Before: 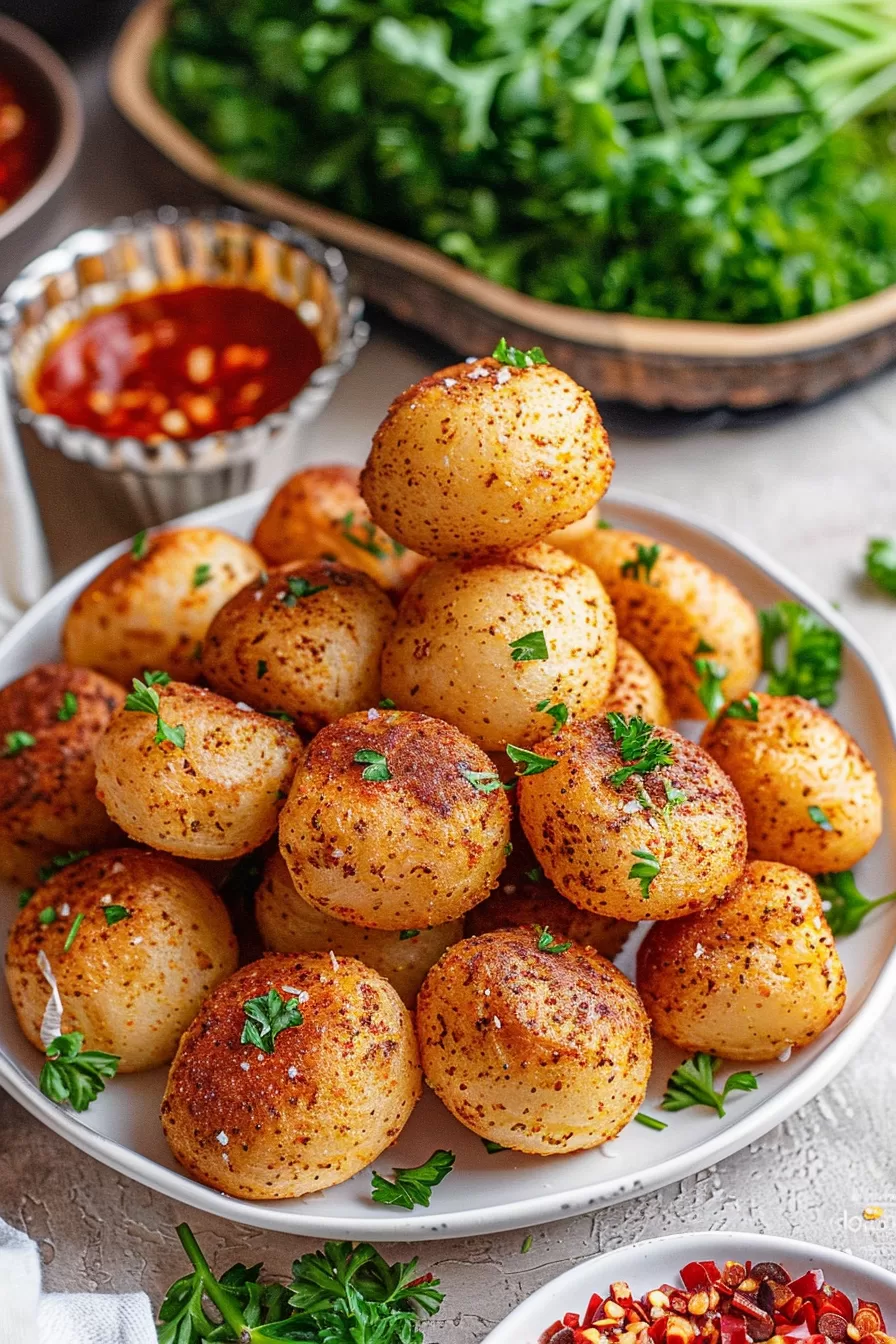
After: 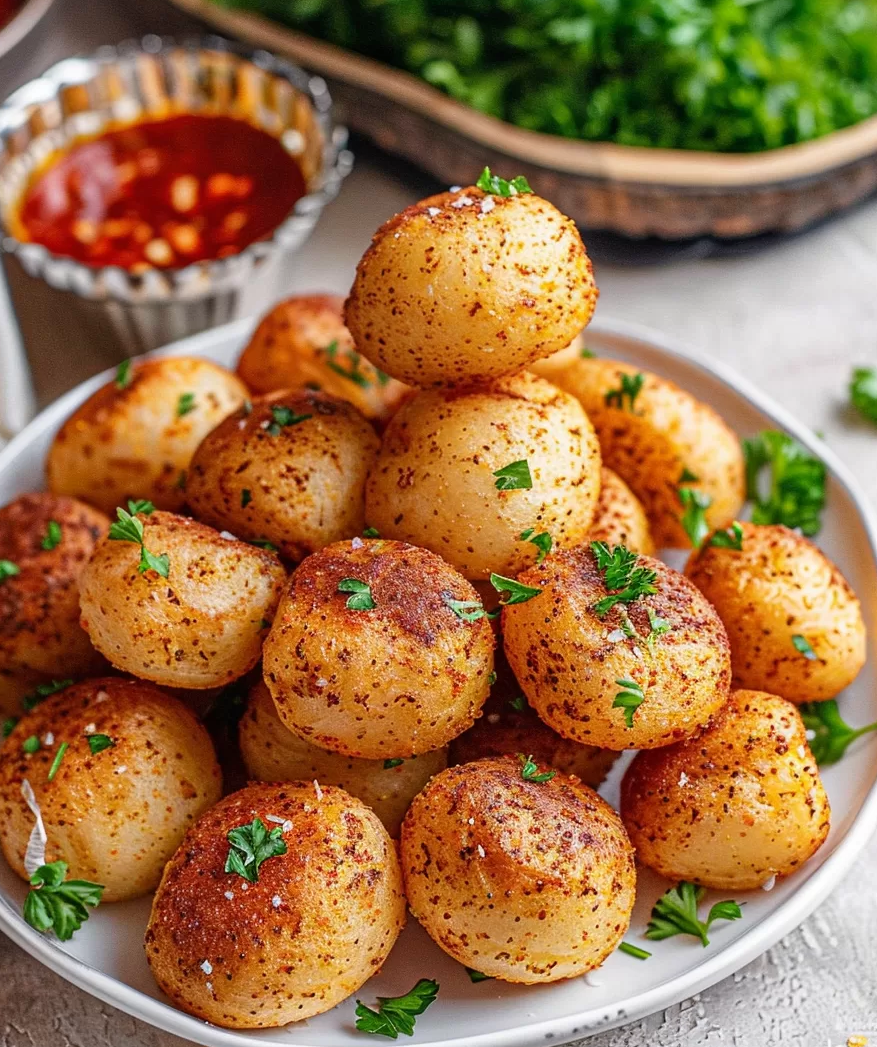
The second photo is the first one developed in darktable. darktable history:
crop and rotate: left 1.808%, top 12.752%, right 0.306%, bottom 9.319%
